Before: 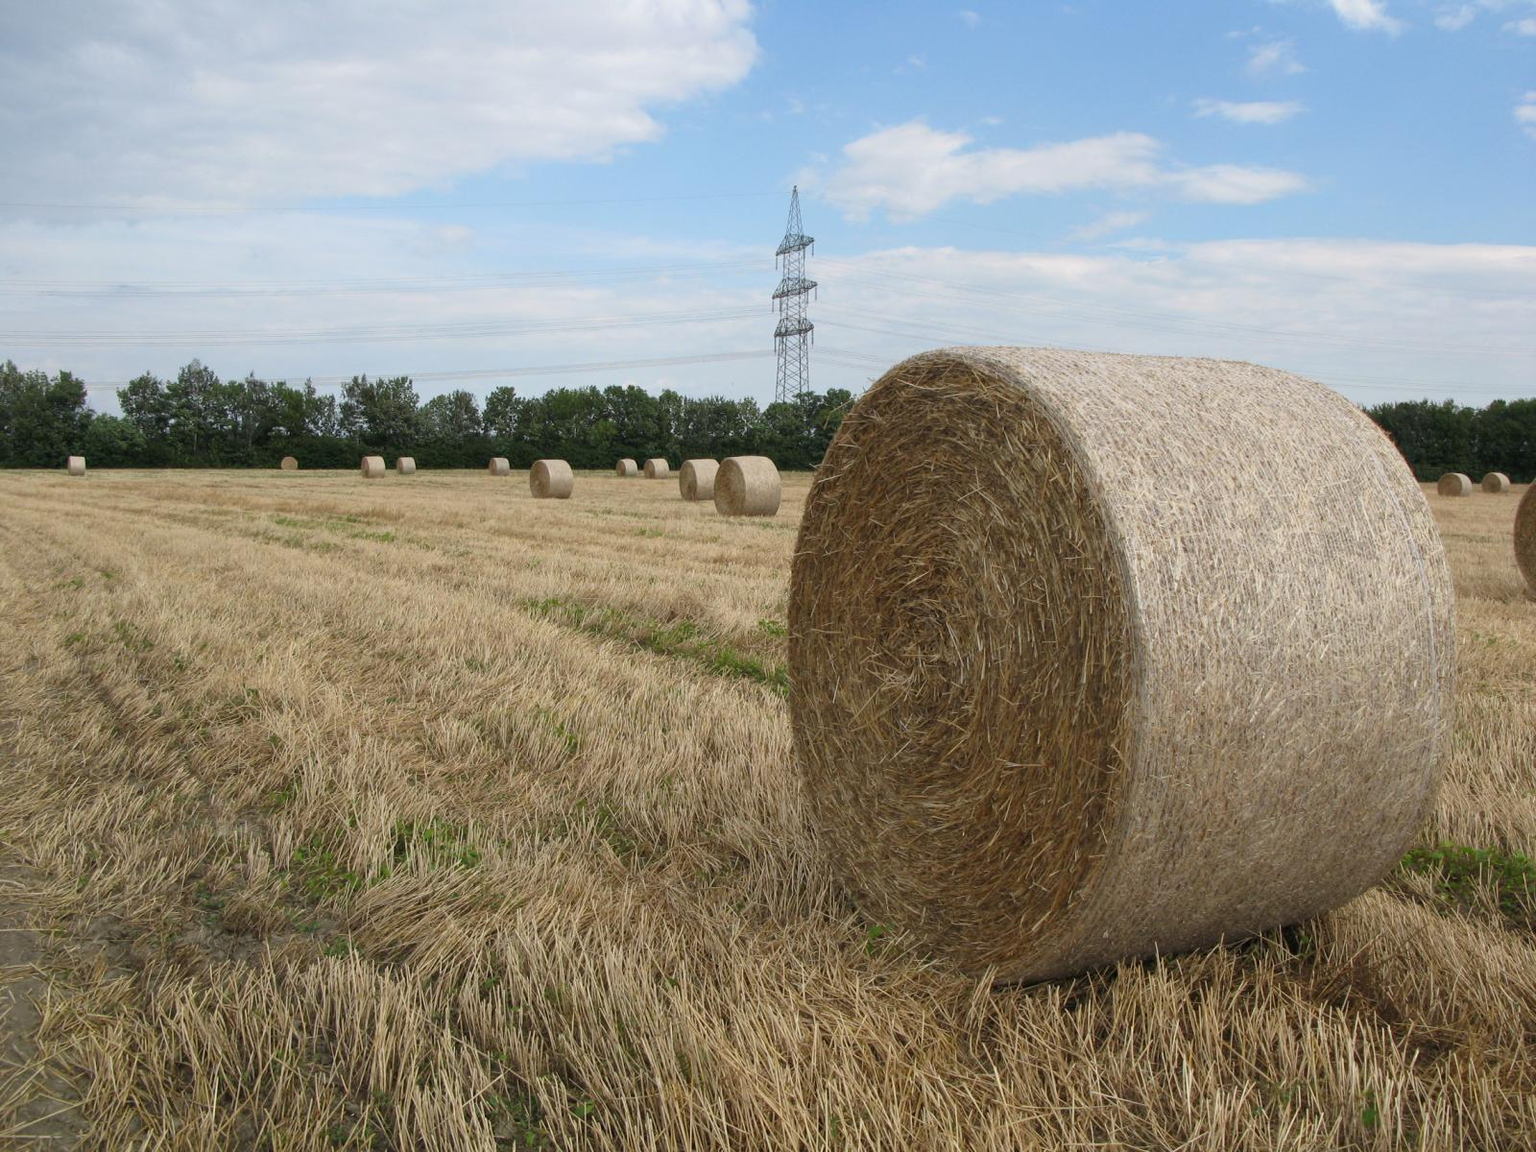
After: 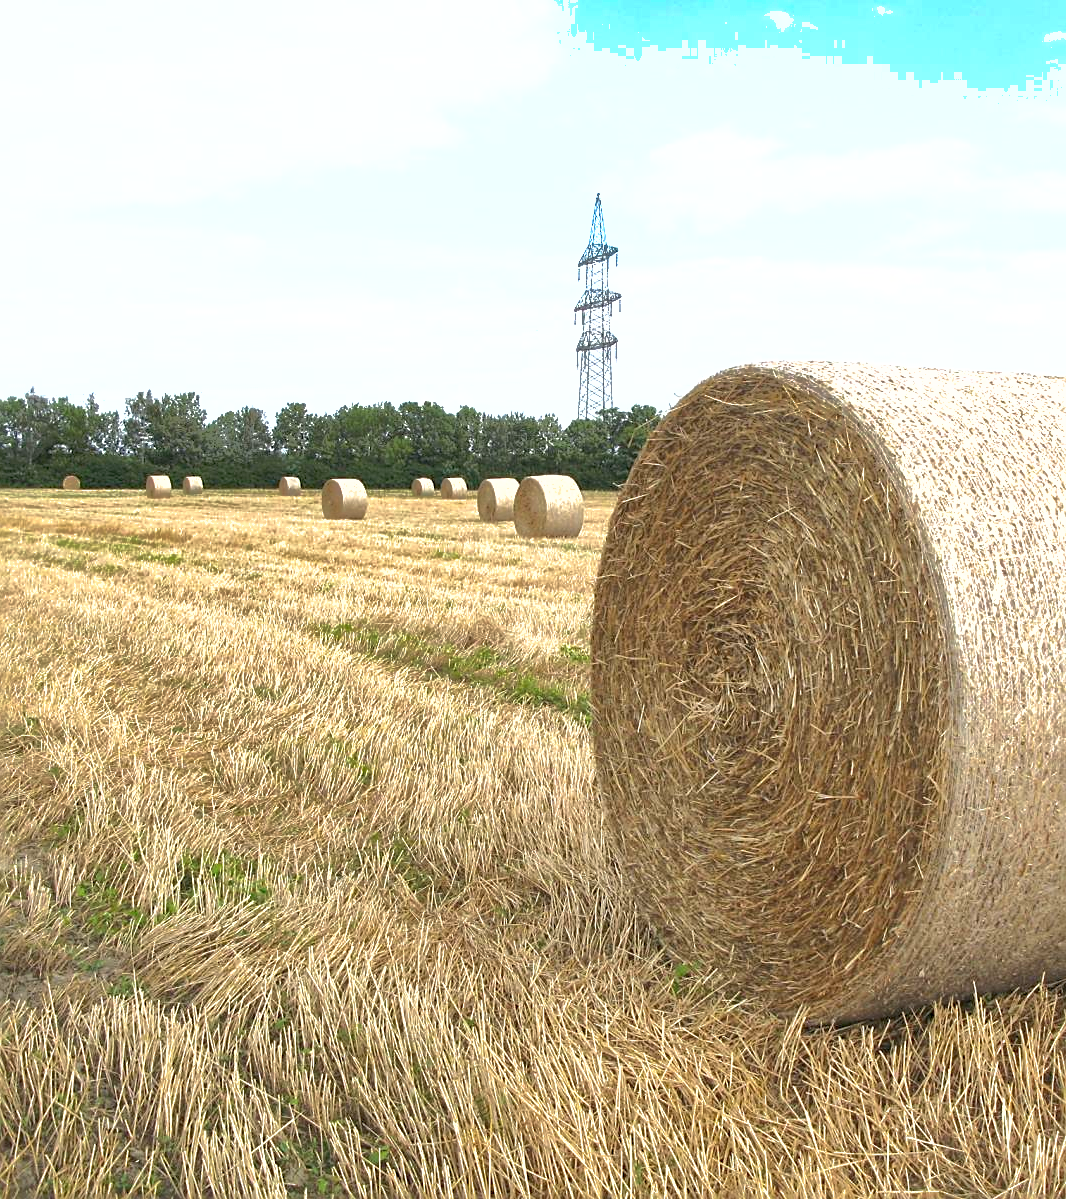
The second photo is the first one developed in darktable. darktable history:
contrast brightness saturation: contrast 0.1, brightness 0.02, saturation 0.02
sharpen: on, module defaults
shadows and highlights: highlights -60
exposure: black level correction 0, exposure 1.2 EV, compensate highlight preservation false
crop and rotate: left 14.385%, right 18.948%
